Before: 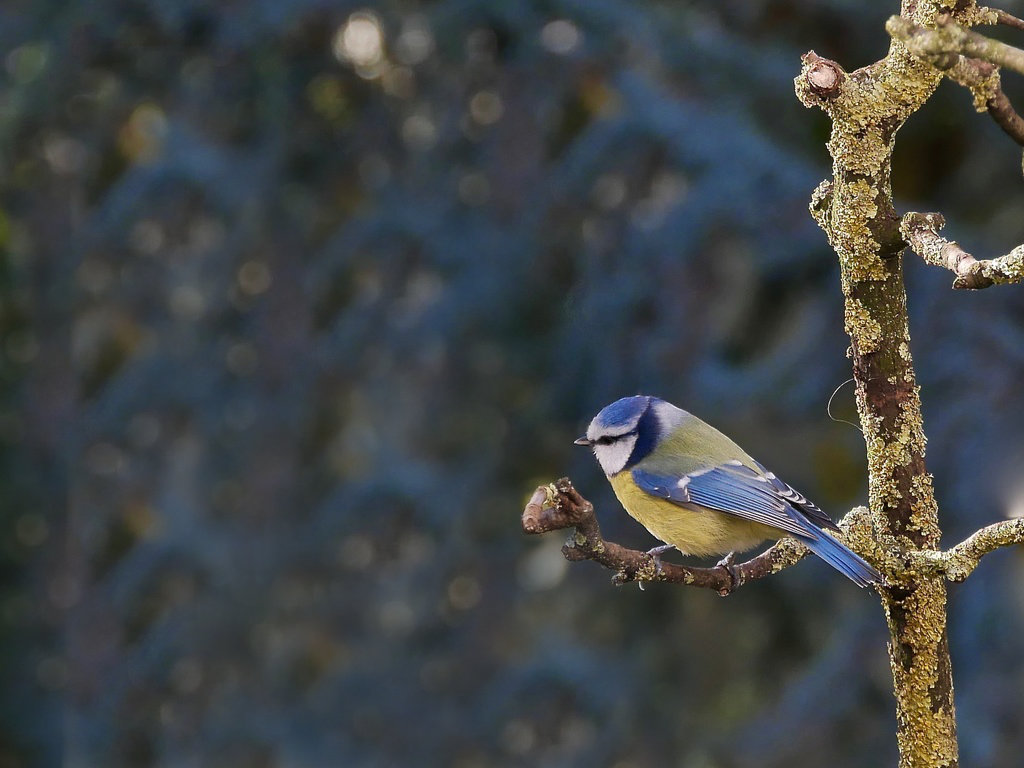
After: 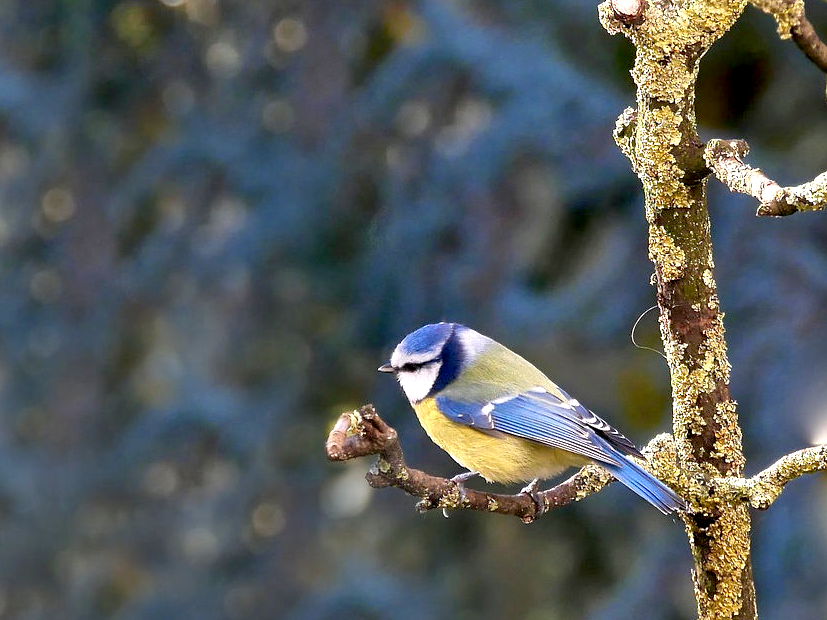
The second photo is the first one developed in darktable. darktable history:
exposure: black level correction 0.008, exposure 0.979 EV, compensate highlight preservation false
color balance rgb: on, module defaults
crop: left 19.159%, top 9.58%, bottom 9.58%
